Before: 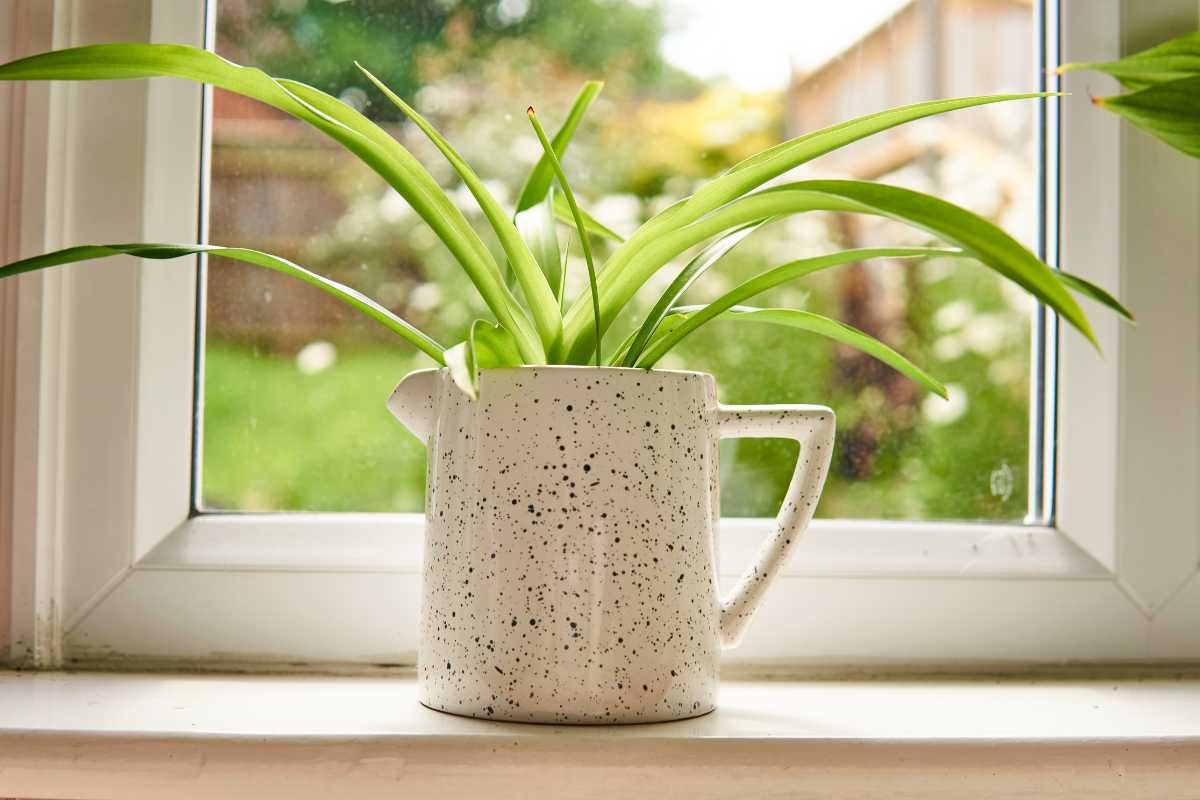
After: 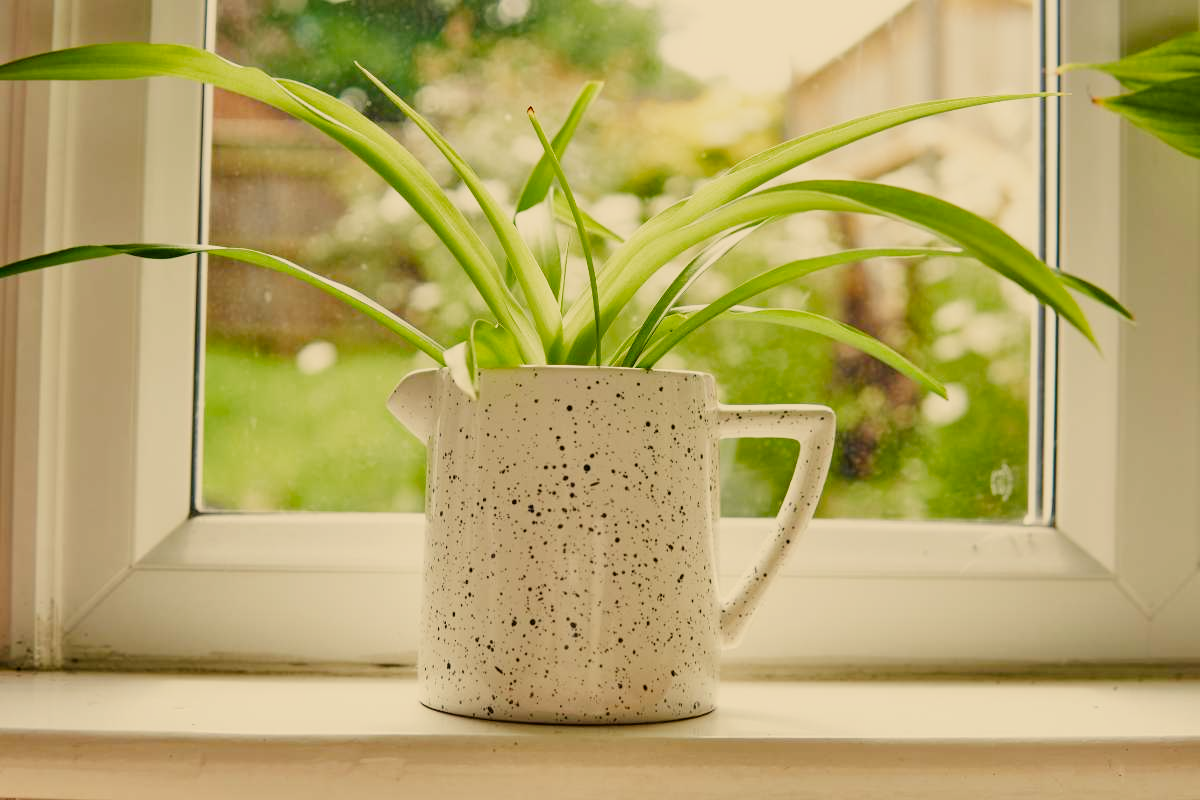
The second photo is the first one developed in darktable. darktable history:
filmic rgb: black relative exposure -8.11 EV, white relative exposure 3.77 EV, hardness 4.43, preserve chrominance no, color science v5 (2021)
contrast equalizer: y [[0.502, 0.505, 0.512, 0.529, 0.564, 0.588], [0.5 ×6], [0.502, 0.505, 0.512, 0.529, 0.564, 0.588], [0, 0.001, 0.001, 0.004, 0.008, 0.011], [0, 0.001, 0.001, 0.004, 0.008, 0.011]], mix -0.207
color correction: highlights a* 2.71, highlights b* 22.77
